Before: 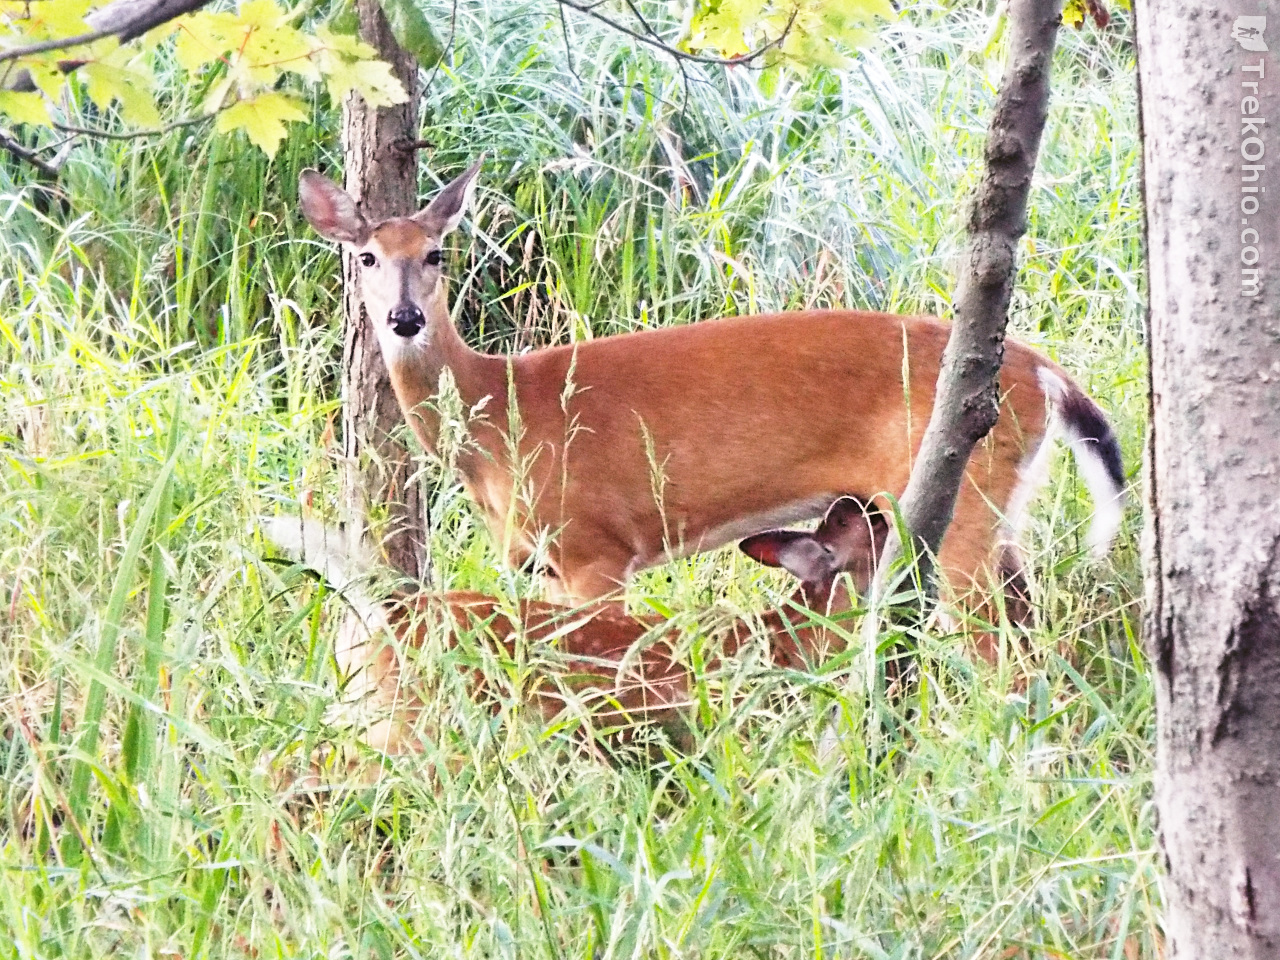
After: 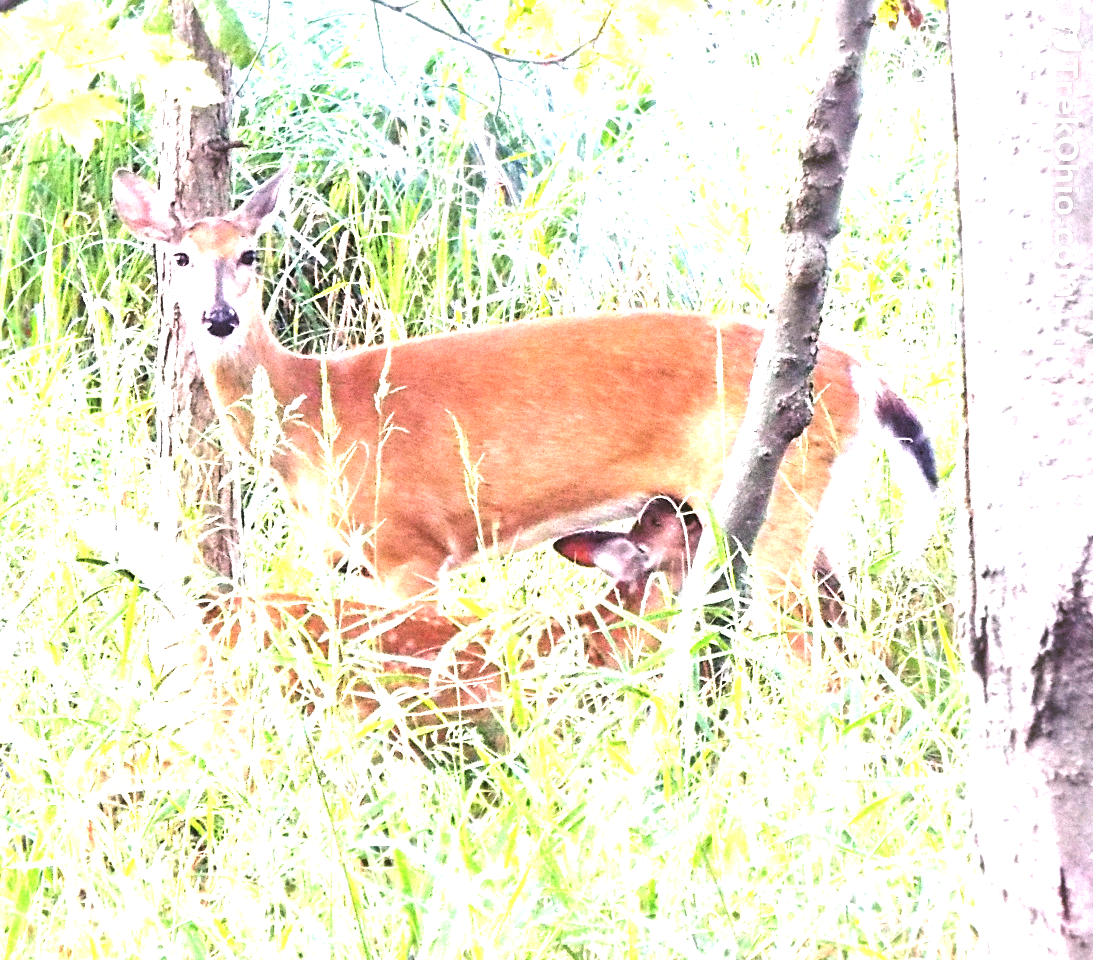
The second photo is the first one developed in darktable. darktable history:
crop and rotate: left 14.584%
color calibration: illuminant same as pipeline (D50), adaptation none (bypass), gamut compression 1.72
exposure: black level correction 0, exposure 1.45 EV, compensate exposure bias true, compensate highlight preservation false
white balance: red 0.988, blue 1.017
